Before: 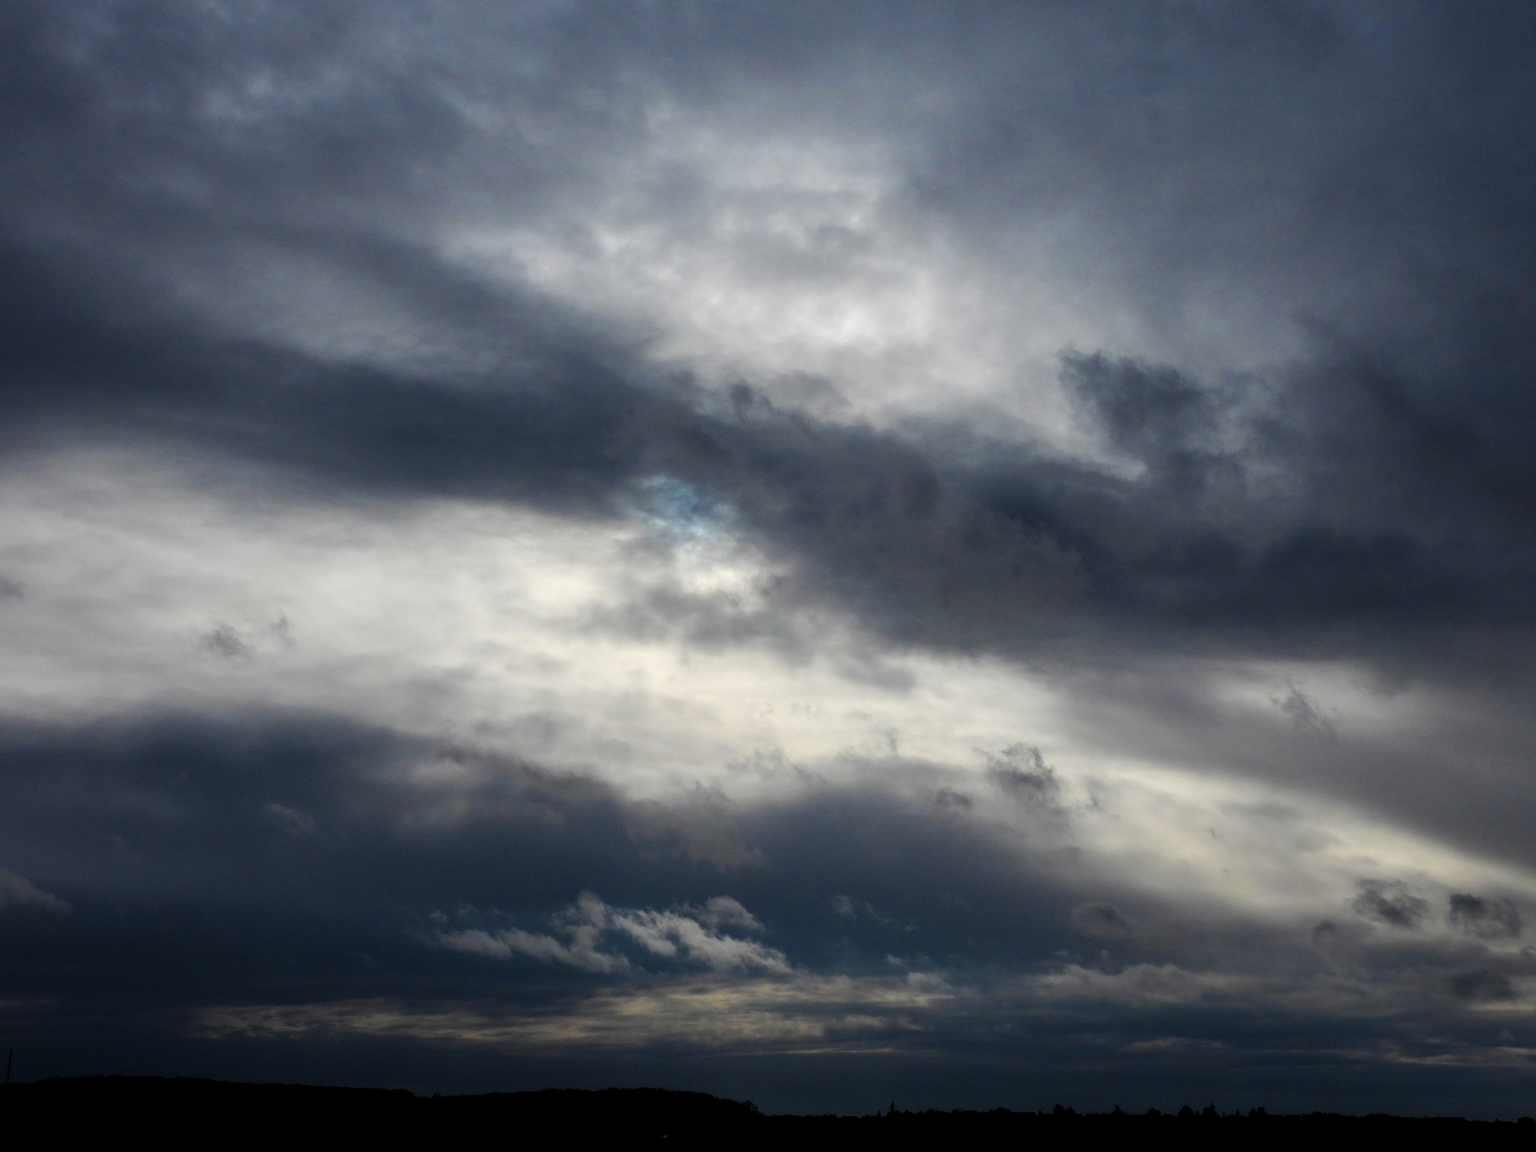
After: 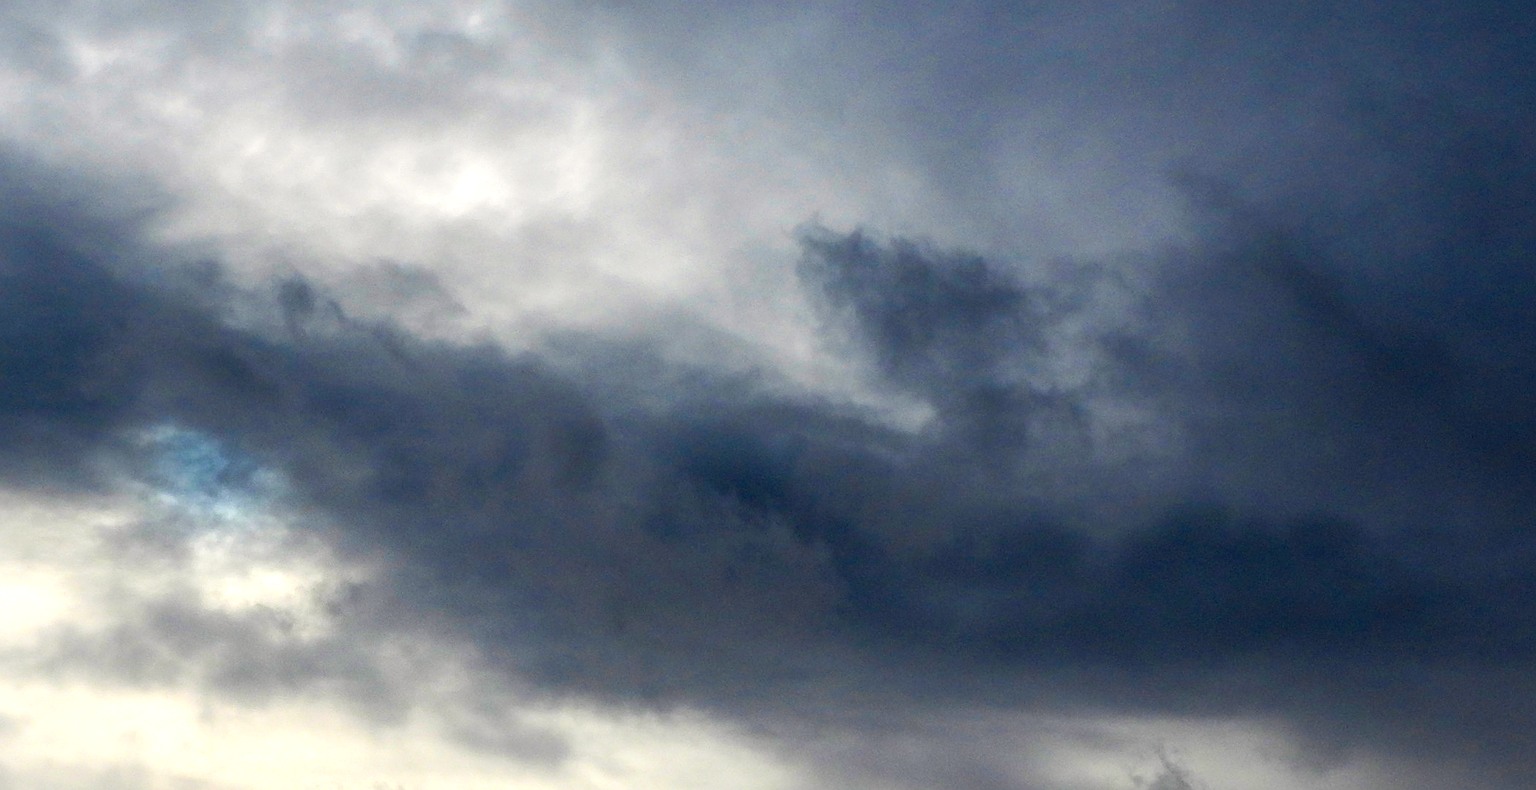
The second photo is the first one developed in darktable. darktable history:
color balance rgb: global offset › luminance -0.501%, linear chroma grading › global chroma 7.581%, perceptual saturation grading › global saturation 19.336%, perceptual brilliance grading › global brilliance 11.188%, global vibrance 14.791%
color correction: highlights a* 0.409, highlights b* 2.64, shadows a* -0.696, shadows b* -4.11
sharpen: on, module defaults
crop: left 36.074%, top 17.93%, right 0.525%, bottom 38.541%
